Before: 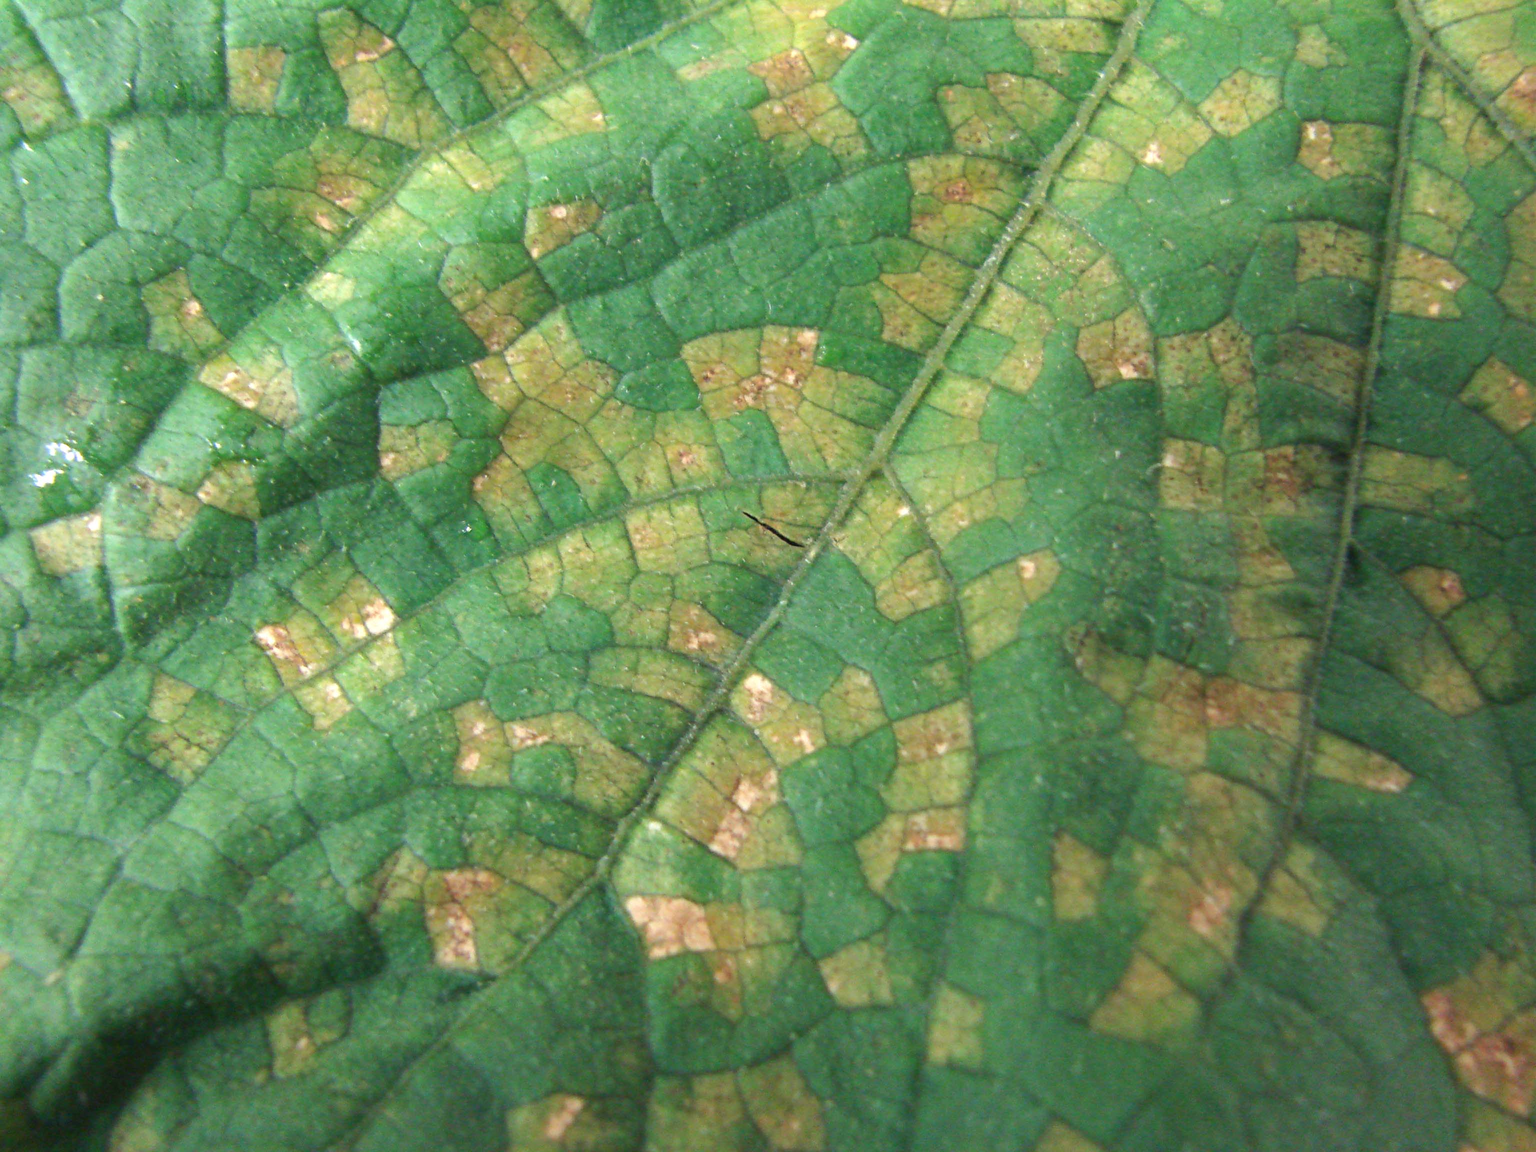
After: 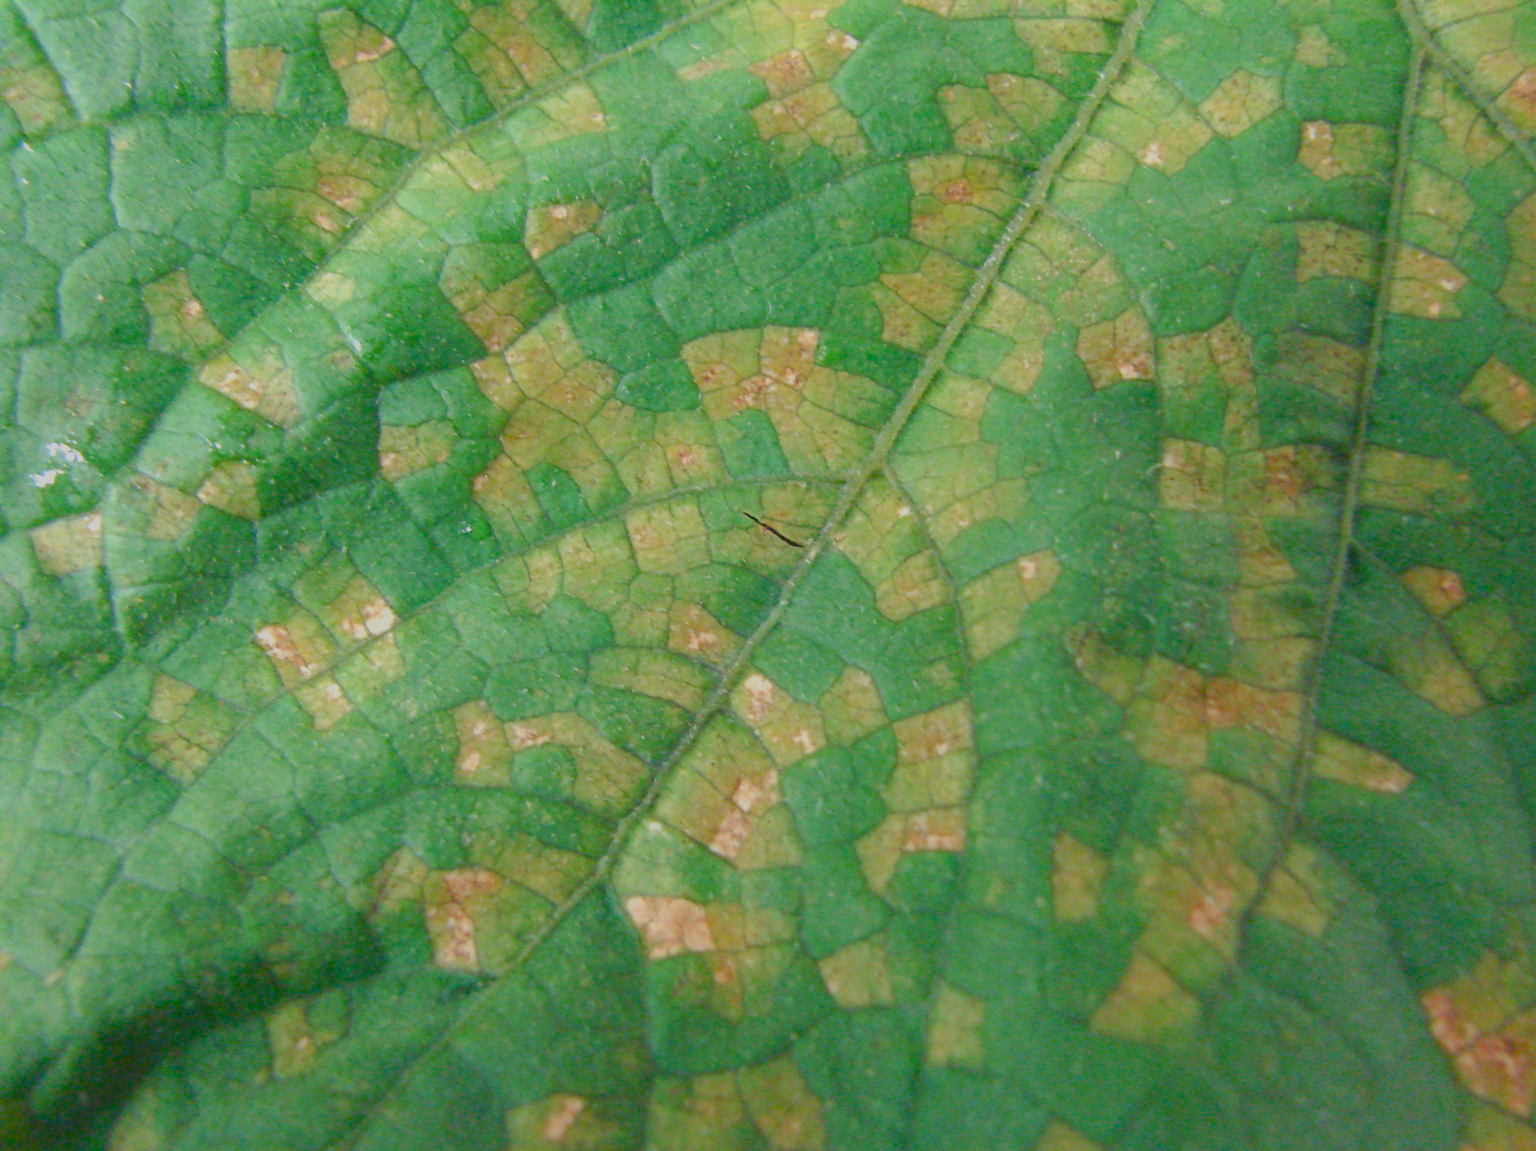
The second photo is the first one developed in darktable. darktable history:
color balance rgb: shadows lift › chroma 0.976%, shadows lift › hue 115.53°, perceptual saturation grading › global saturation 20%, perceptual saturation grading › highlights -25.707%, perceptual saturation grading › shadows 25.31%, perceptual brilliance grading › global brilliance 2.811%, perceptual brilliance grading › highlights -2.802%, perceptual brilliance grading › shadows 3.625%, contrast -29.946%
crop: bottom 0.071%
exposure: exposure 0.014 EV, compensate highlight preservation false
